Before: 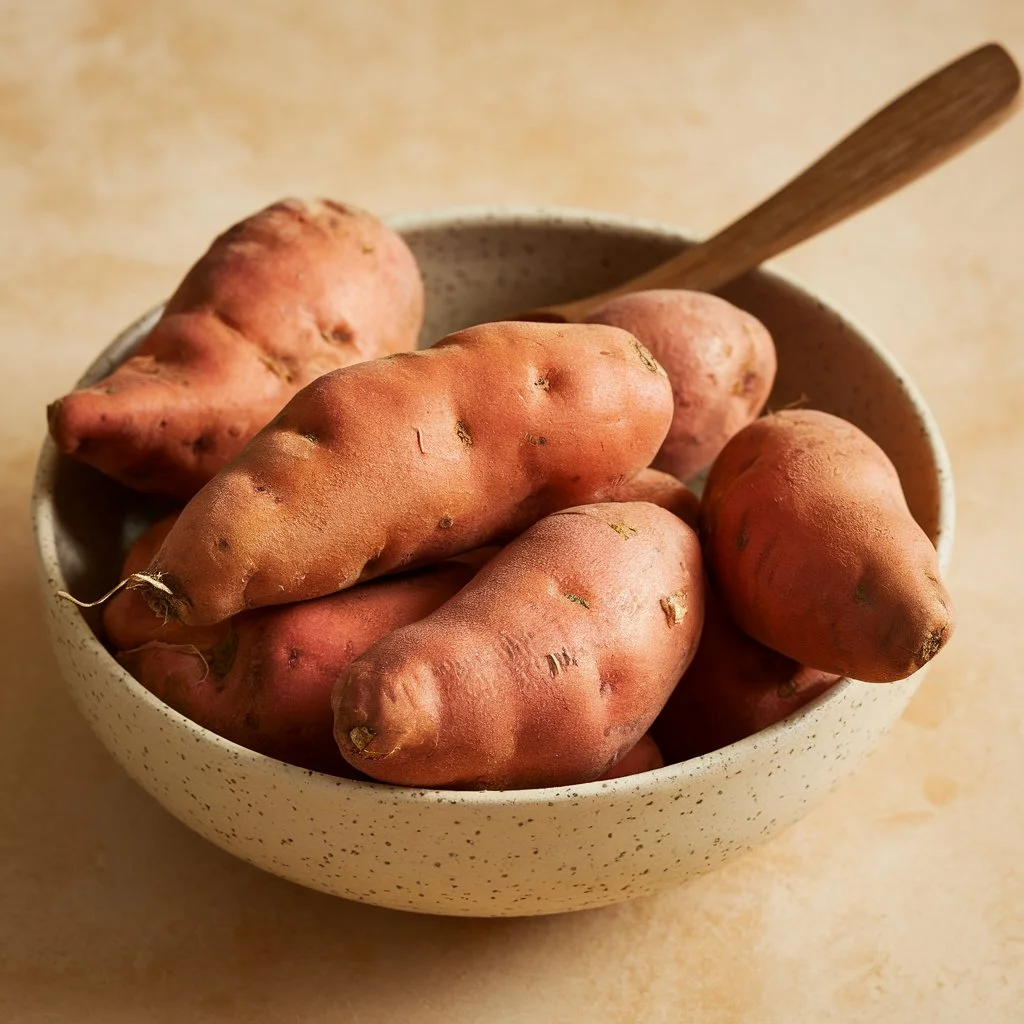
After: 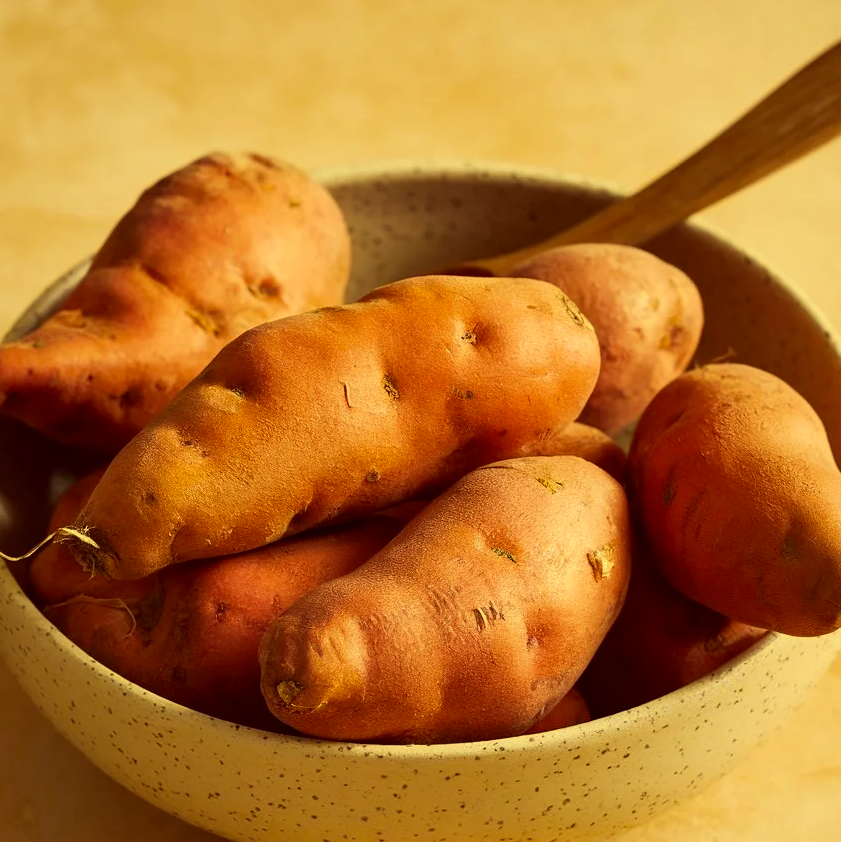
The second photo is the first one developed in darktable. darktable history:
color balance rgb: perceptual saturation grading › global saturation -1%
crop and rotate: left 7.196%, top 4.574%, right 10.605%, bottom 13.178%
color correction: highlights a* -0.482, highlights b* 40, shadows a* 9.8, shadows b* -0.161
